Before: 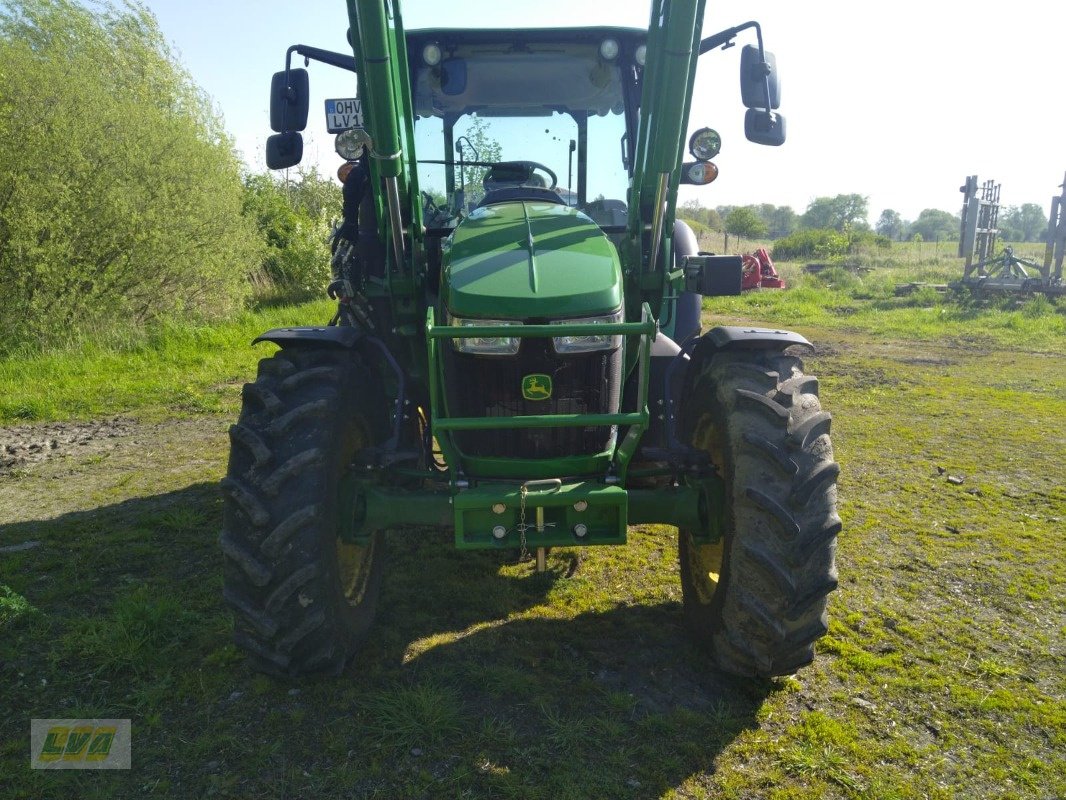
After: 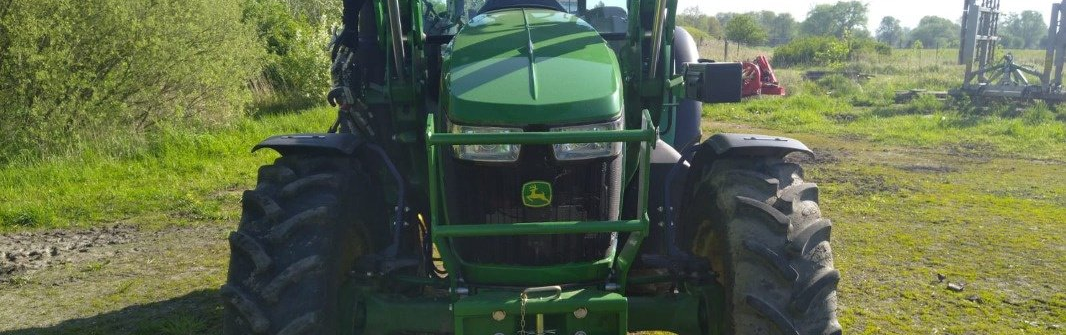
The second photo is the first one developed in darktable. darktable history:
crop and rotate: top 24.141%, bottom 33.867%
